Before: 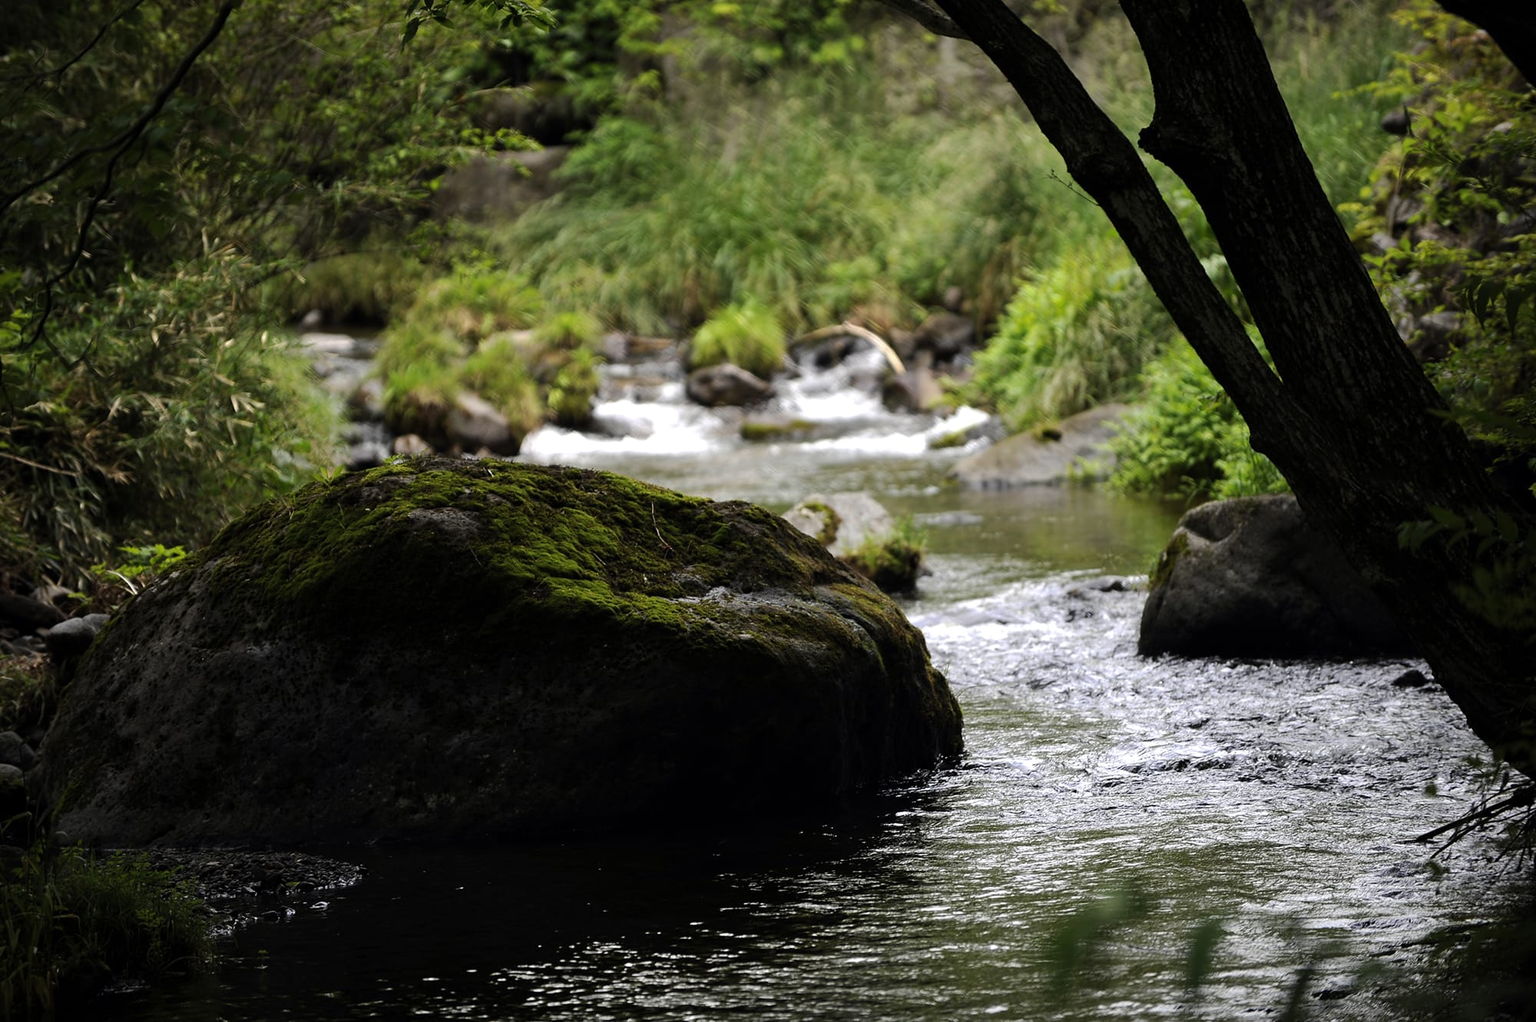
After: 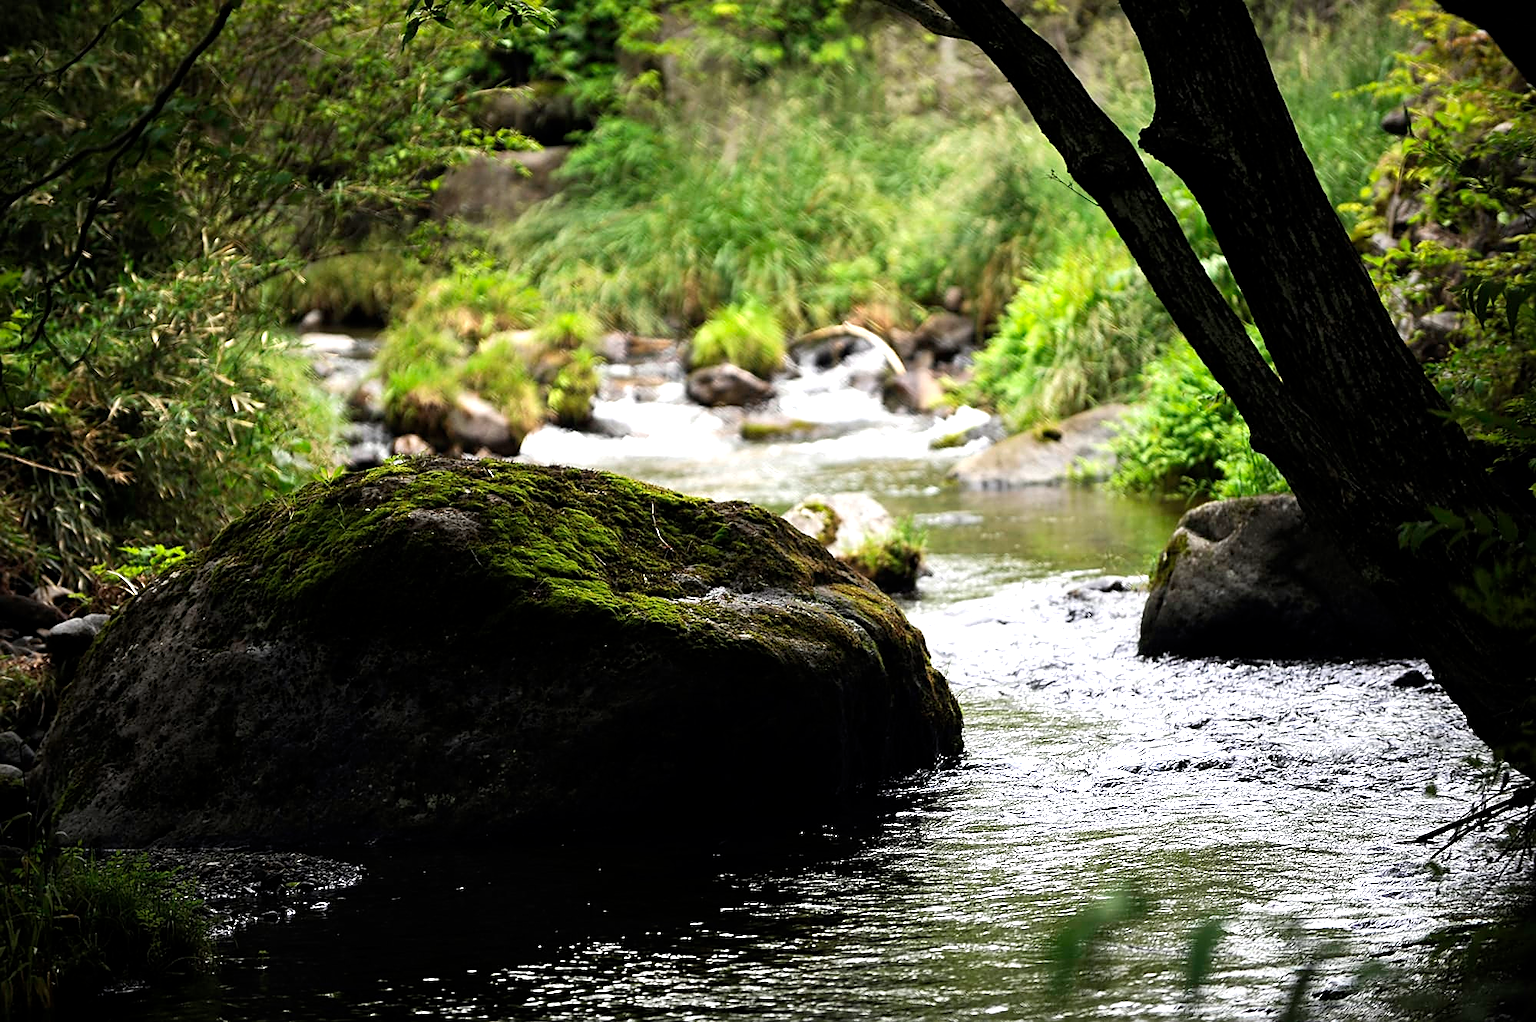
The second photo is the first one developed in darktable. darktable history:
rotate and perspective: automatic cropping off
exposure: exposure 1 EV, compensate highlight preservation false
sharpen: on, module defaults
